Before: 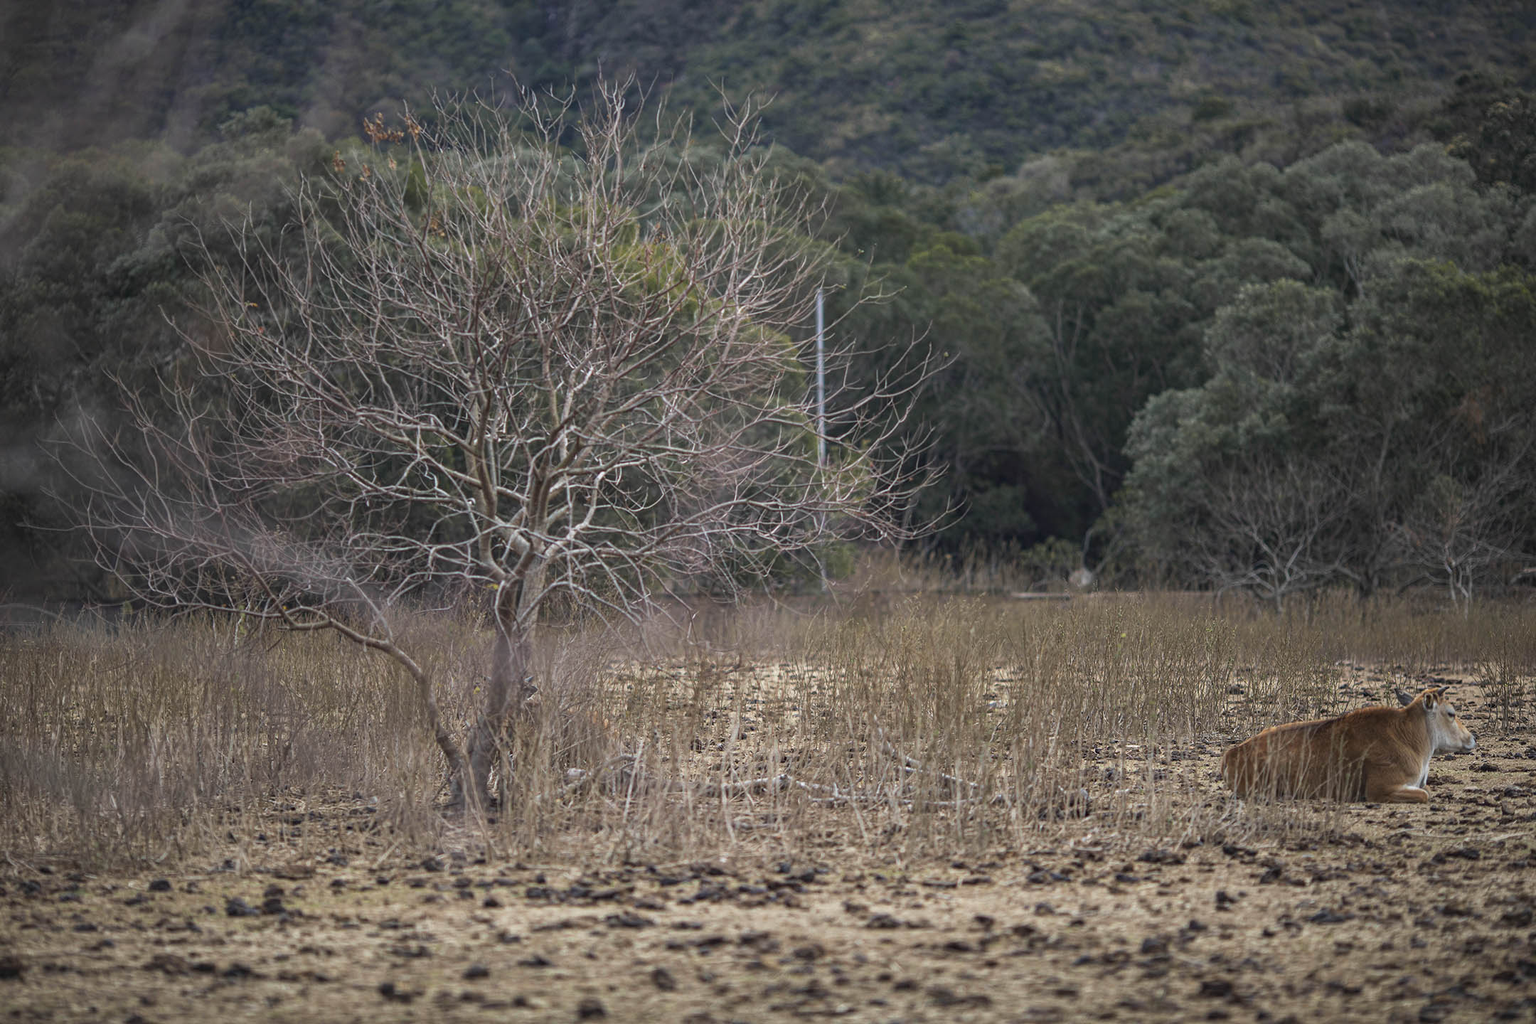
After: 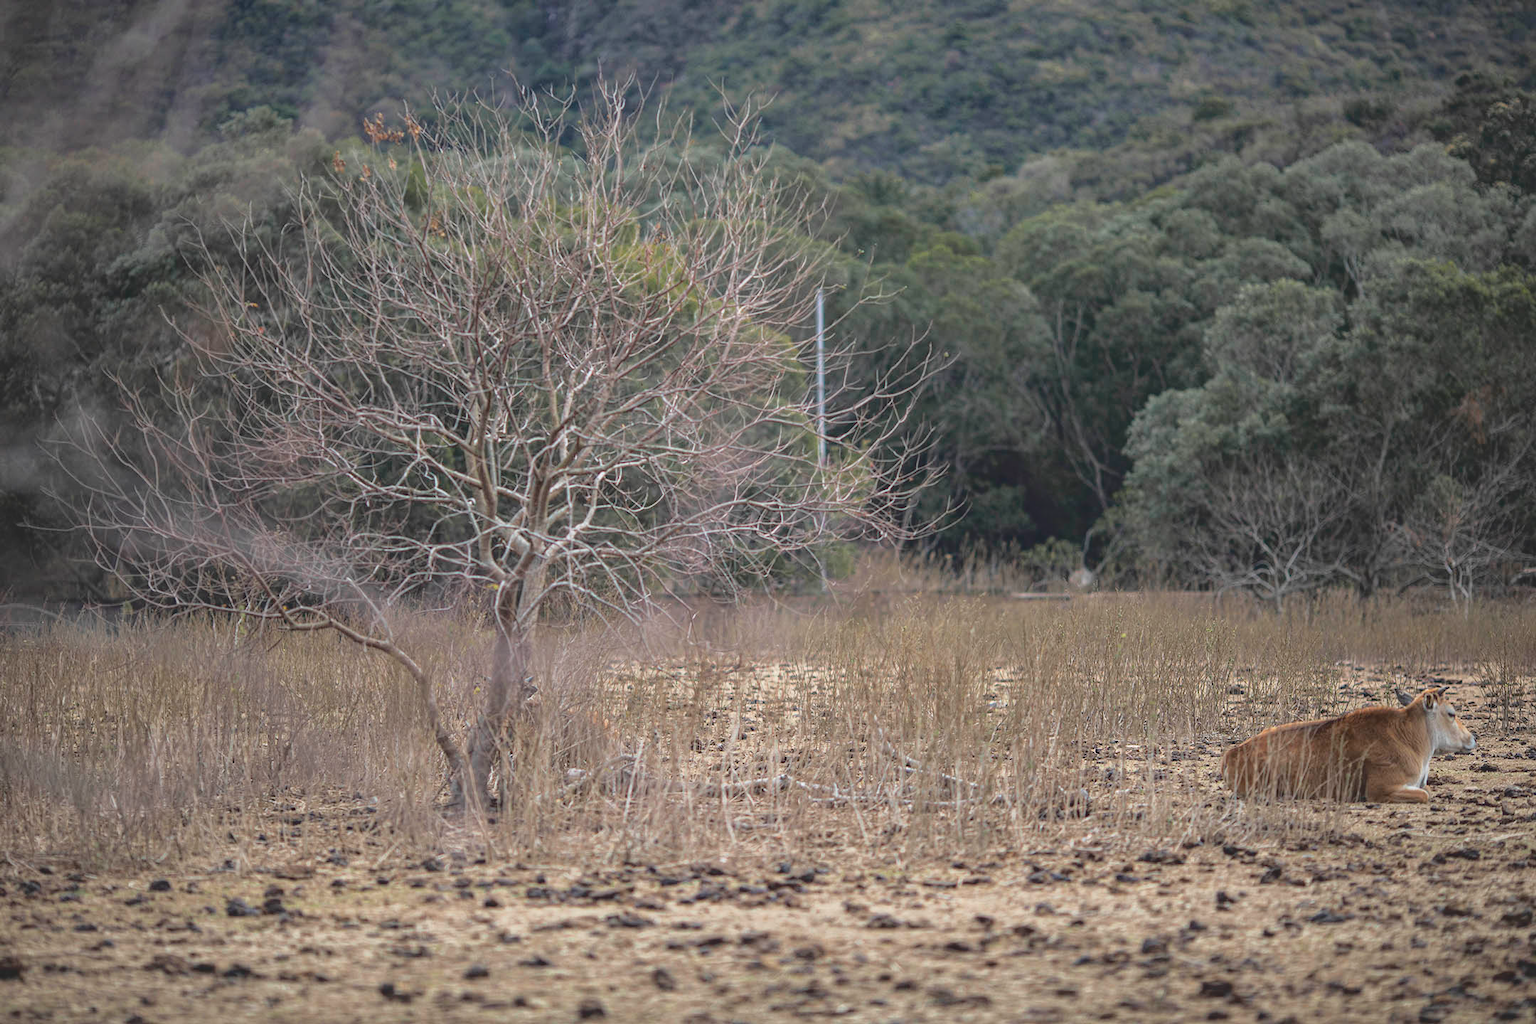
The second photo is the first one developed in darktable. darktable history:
tone curve: curves: ch0 [(0, 0) (0.003, 0.132) (0.011, 0.13) (0.025, 0.134) (0.044, 0.138) (0.069, 0.154) (0.1, 0.17) (0.136, 0.198) (0.177, 0.25) (0.224, 0.308) (0.277, 0.371) (0.335, 0.432) (0.399, 0.491) (0.468, 0.55) (0.543, 0.612) (0.623, 0.679) (0.709, 0.766) (0.801, 0.842) (0.898, 0.912) (1, 1)], color space Lab, independent channels, preserve colors none
